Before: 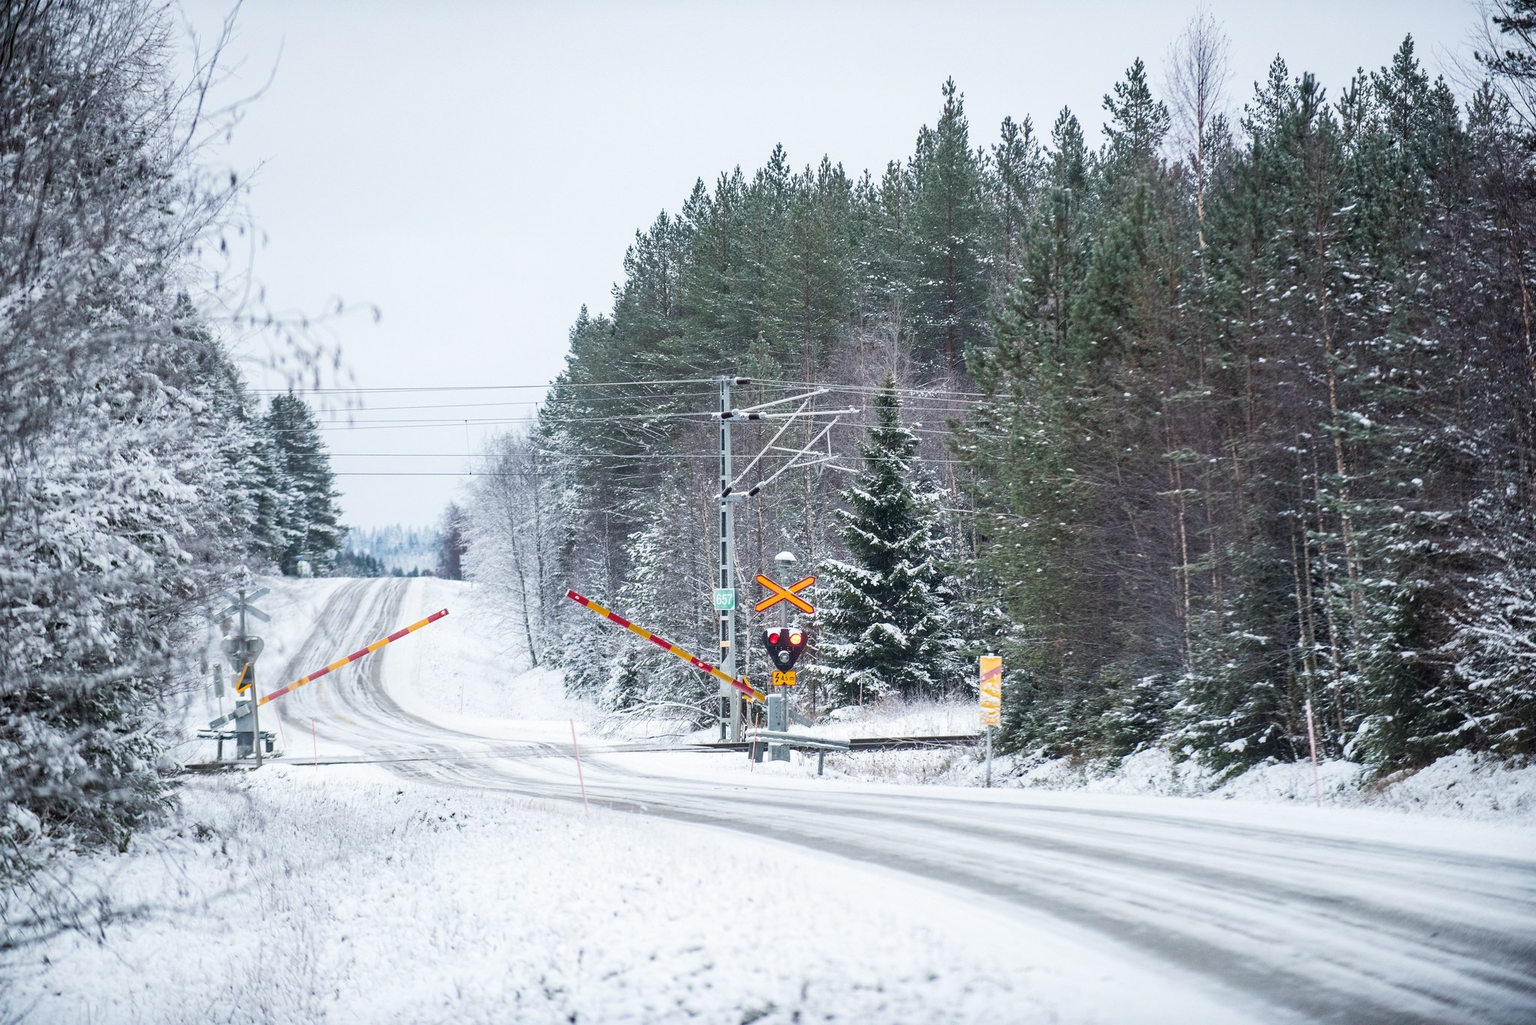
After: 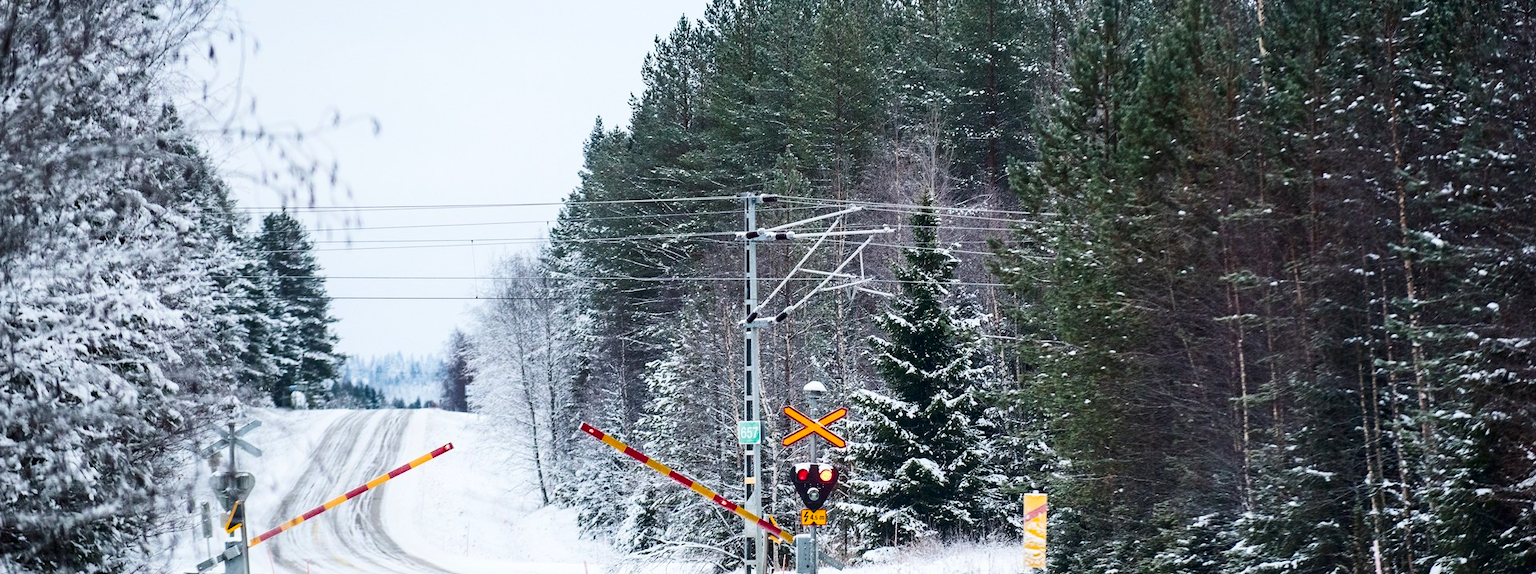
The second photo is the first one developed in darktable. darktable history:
crop: left 1.744%, top 19.225%, right 5.069%, bottom 28.357%
contrast brightness saturation: contrast 0.21, brightness -0.11, saturation 0.21
